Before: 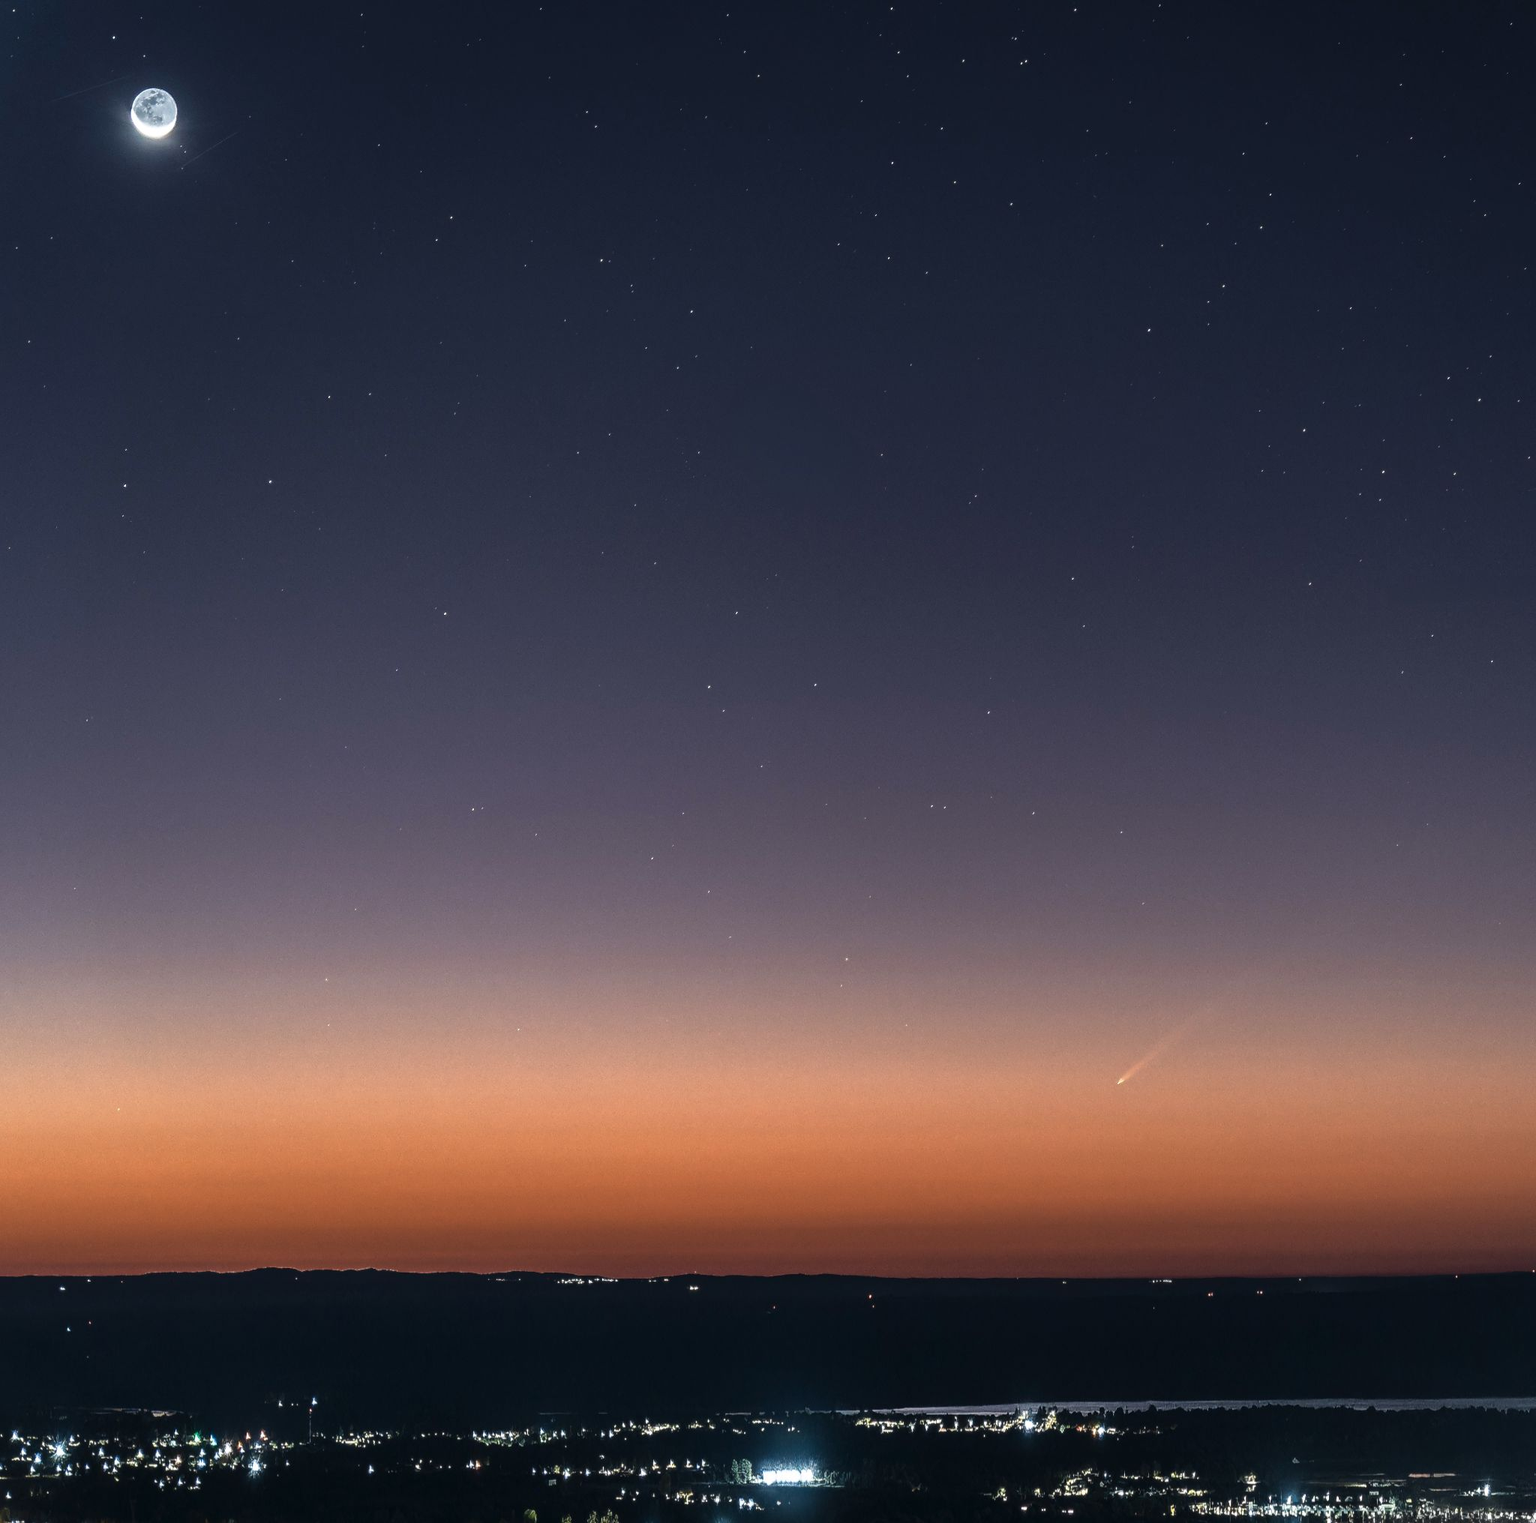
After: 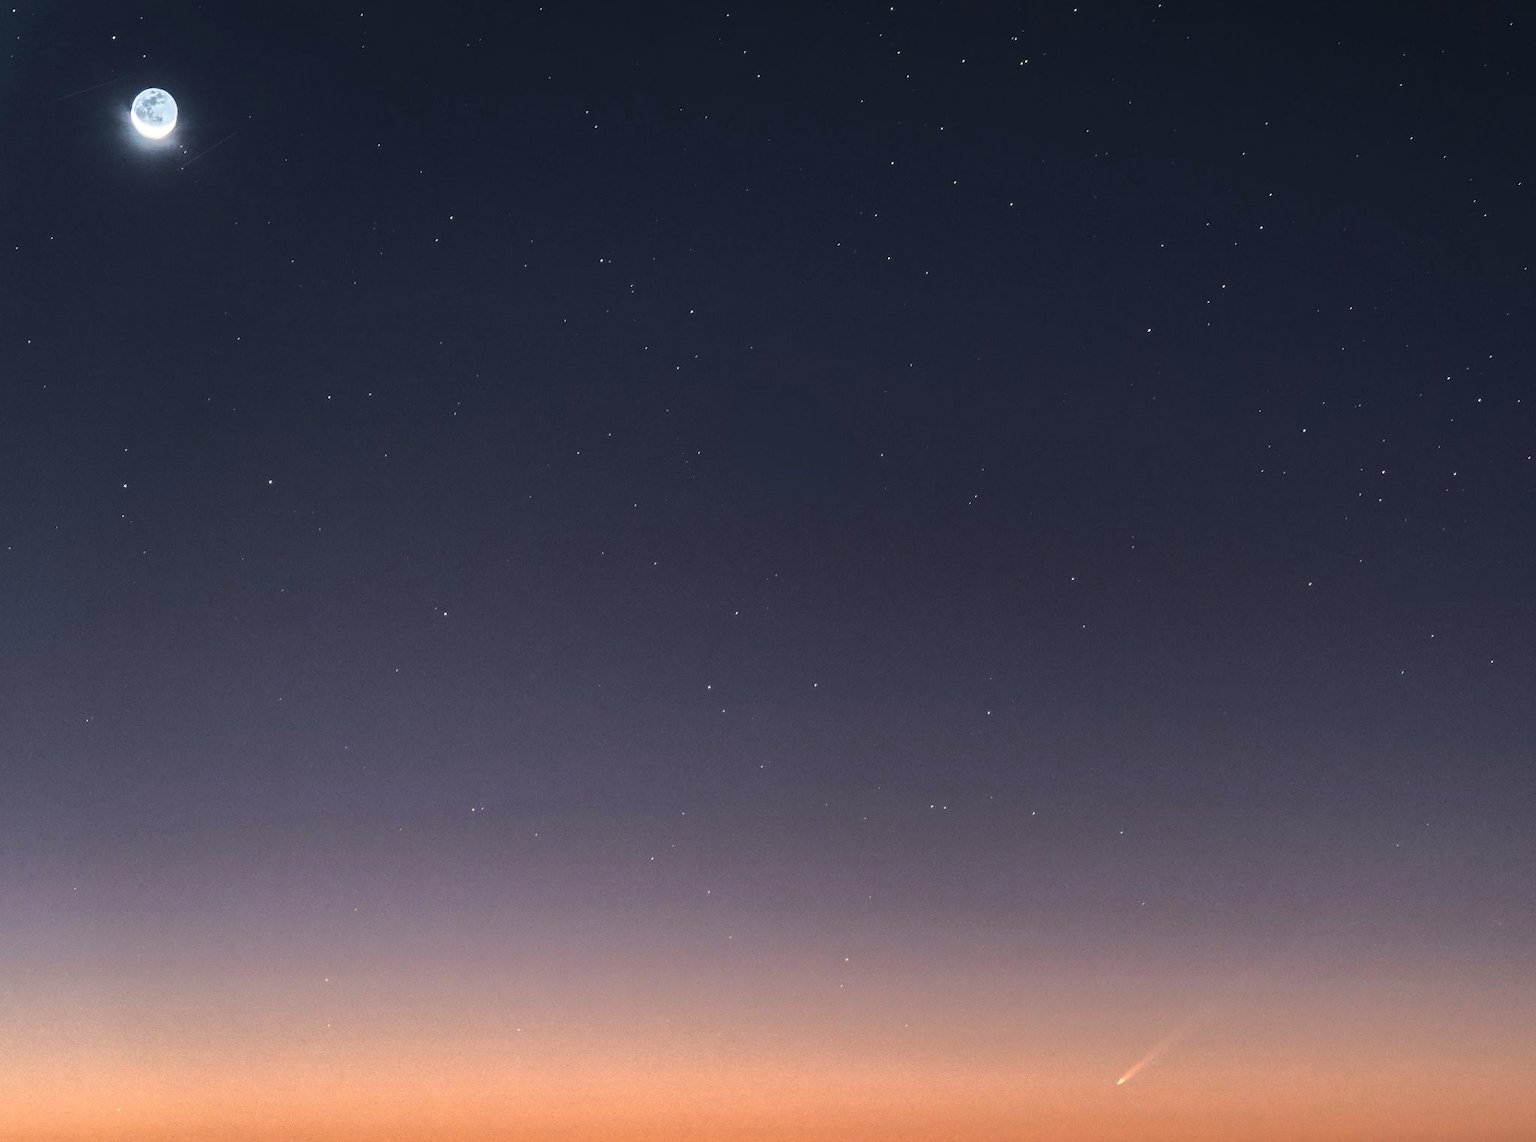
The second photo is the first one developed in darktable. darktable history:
shadows and highlights: shadows 37.26, highlights -26.68, soften with gaussian
tone curve: curves: ch0 [(0, 0) (0.234, 0.191) (0.48, 0.534) (0.608, 0.667) (0.725, 0.809) (0.864, 0.922) (1, 1)]; ch1 [(0, 0) (0.453, 0.43) (0.5, 0.5) (0.615, 0.649) (1, 1)]; ch2 [(0, 0) (0.5, 0.5) (0.586, 0.617) (1, 1)], color space Lab, linked channels, preserve colors none
crop: bottom 24.979%
